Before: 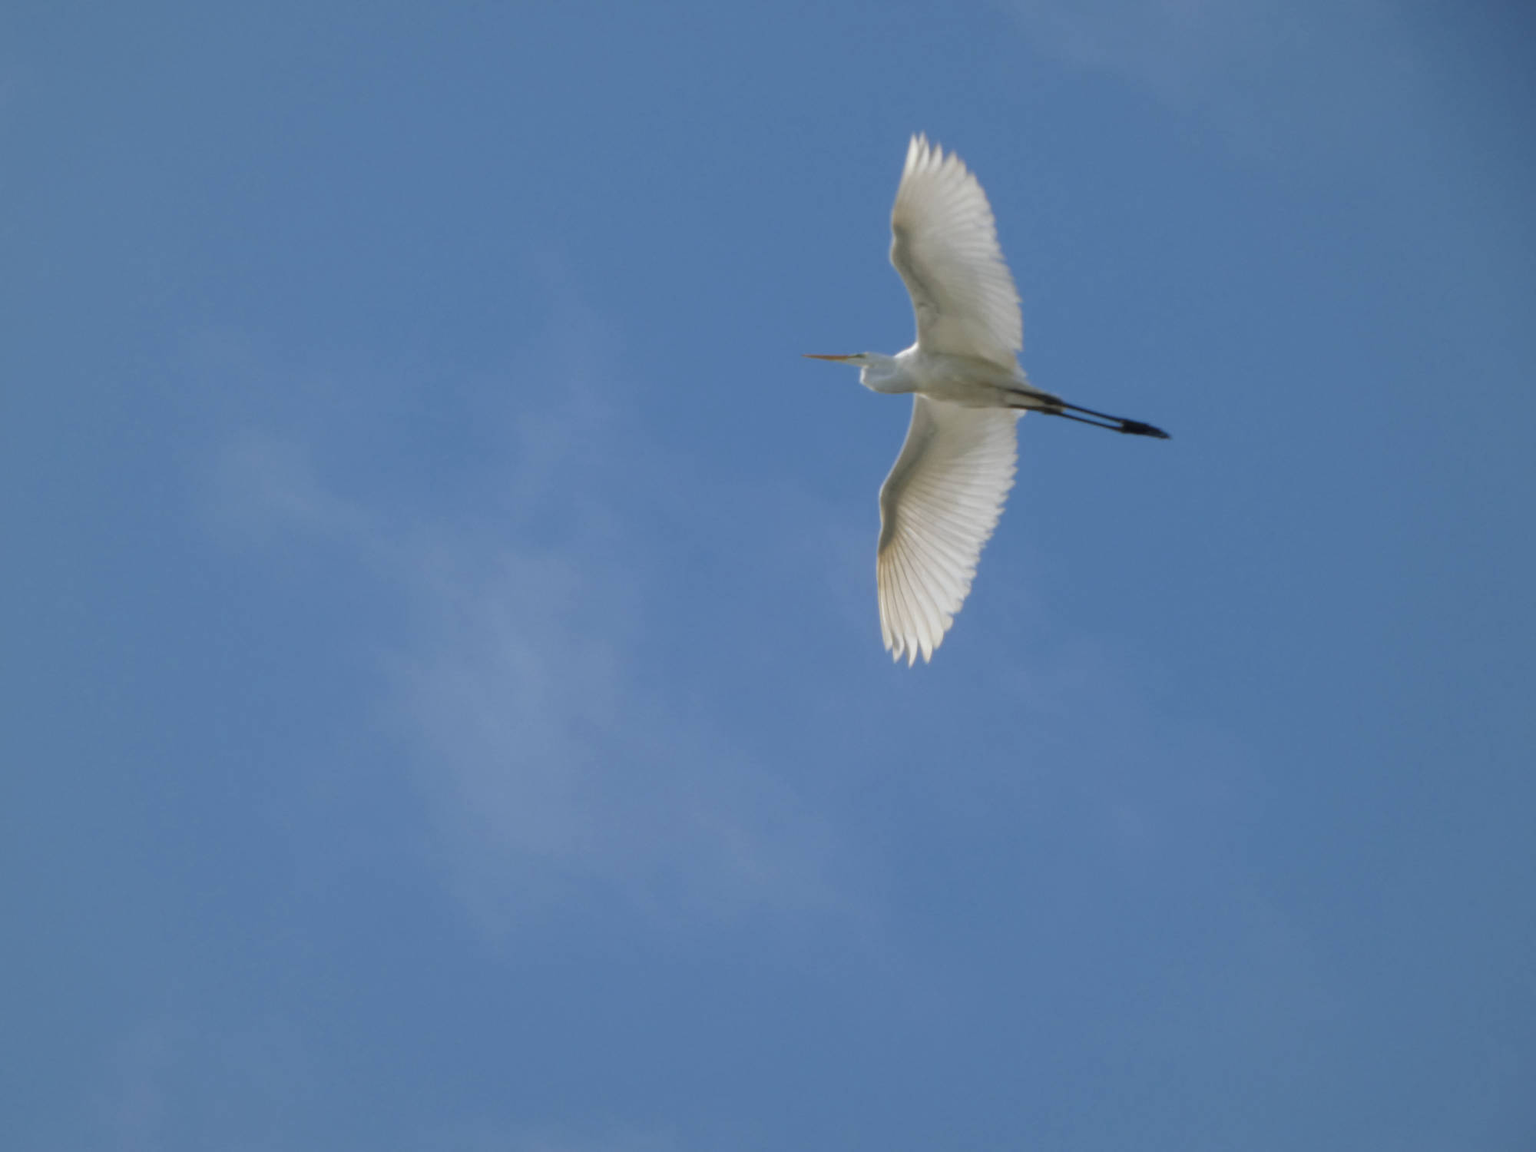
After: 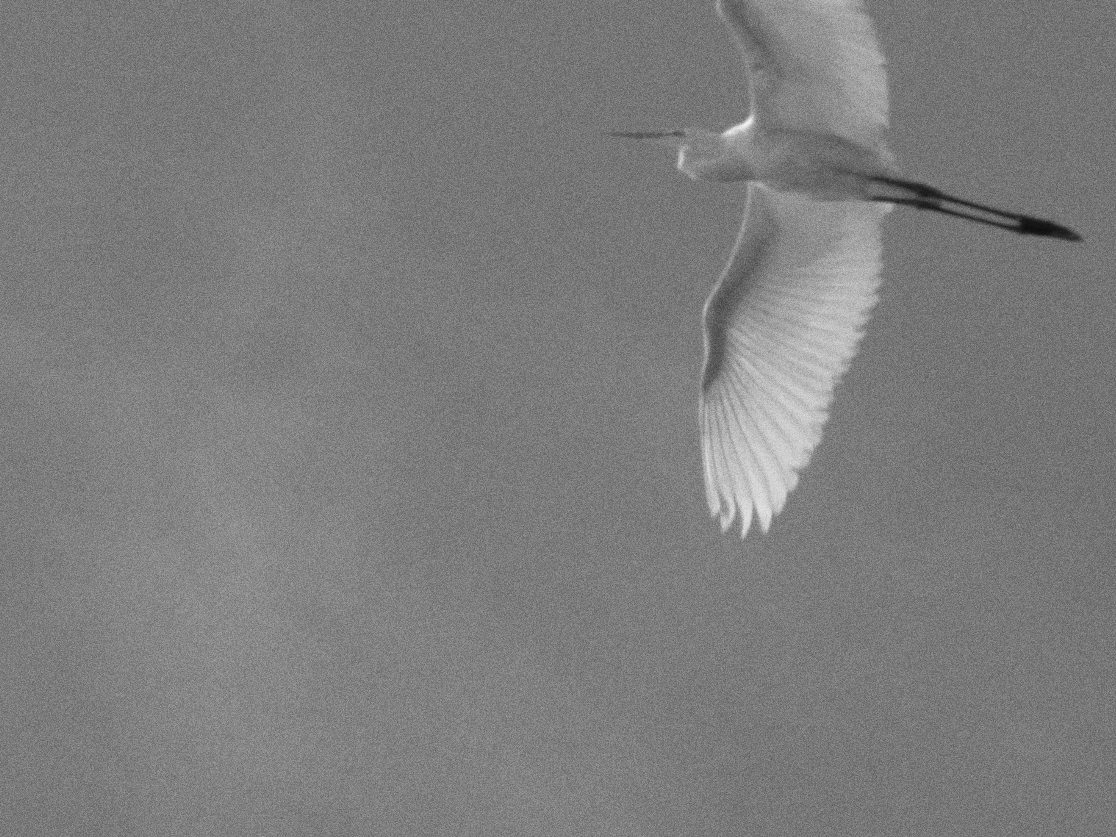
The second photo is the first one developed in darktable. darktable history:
crop and rotate: left 22.13%, top 22.054%, right 22.026%, bottom 22.102%
monochrome: a 16.01, b -2.65, highlights 0.52
grain: coarseness 0.09 ISO, strength 40%
